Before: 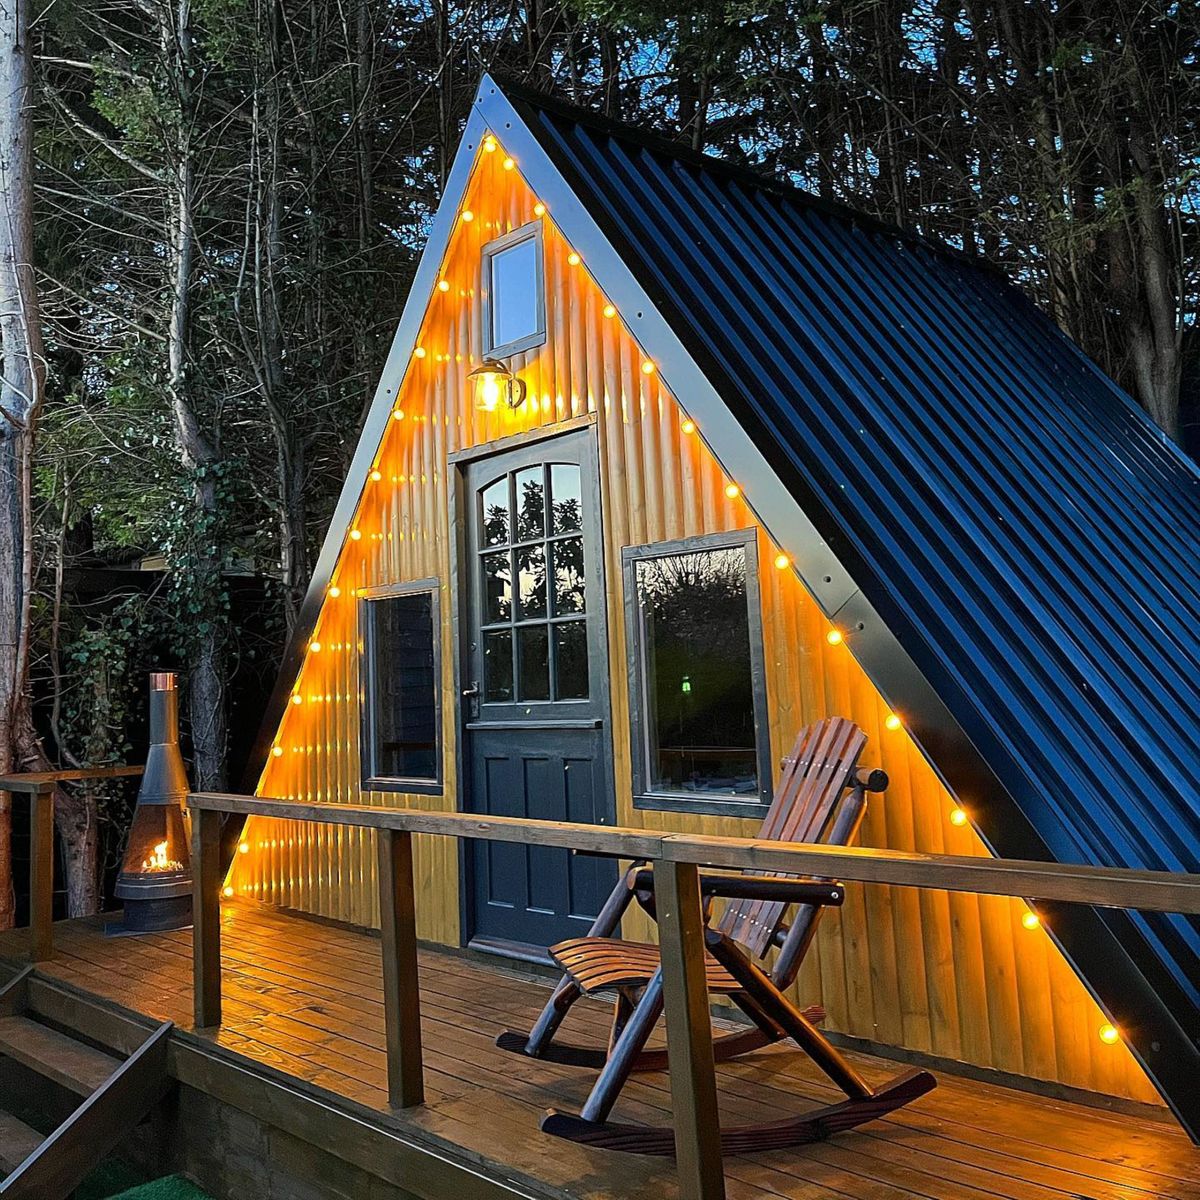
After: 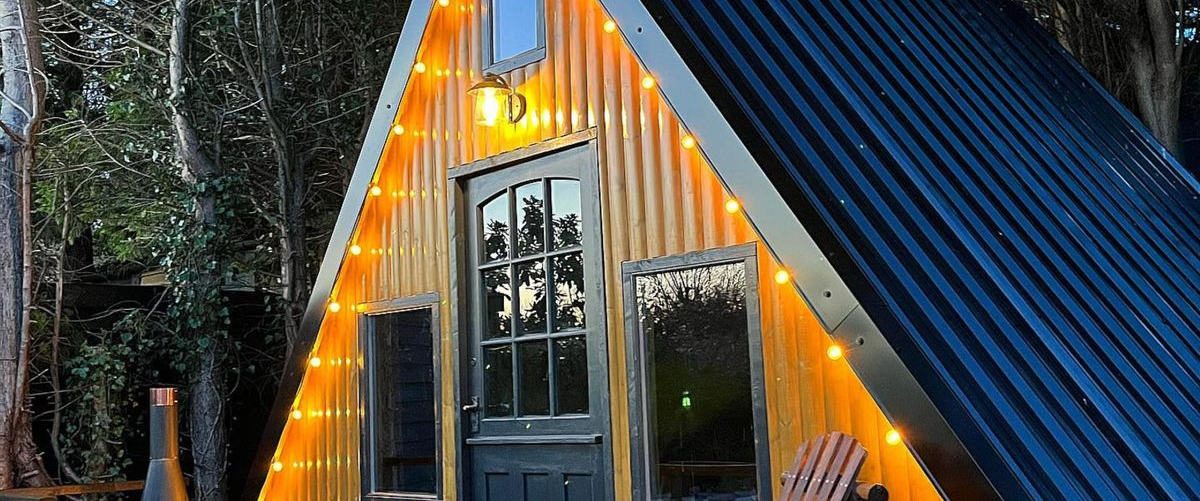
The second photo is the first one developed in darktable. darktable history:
crop and rotate: top 23.833%, bottom 34.364%
